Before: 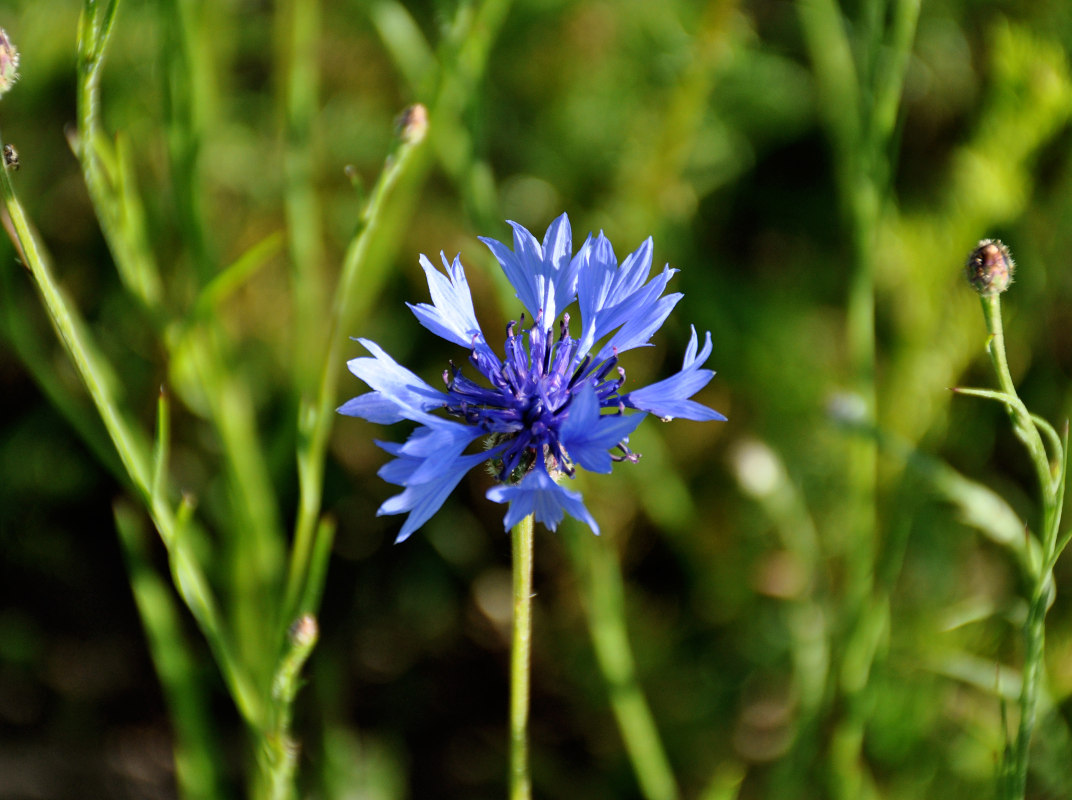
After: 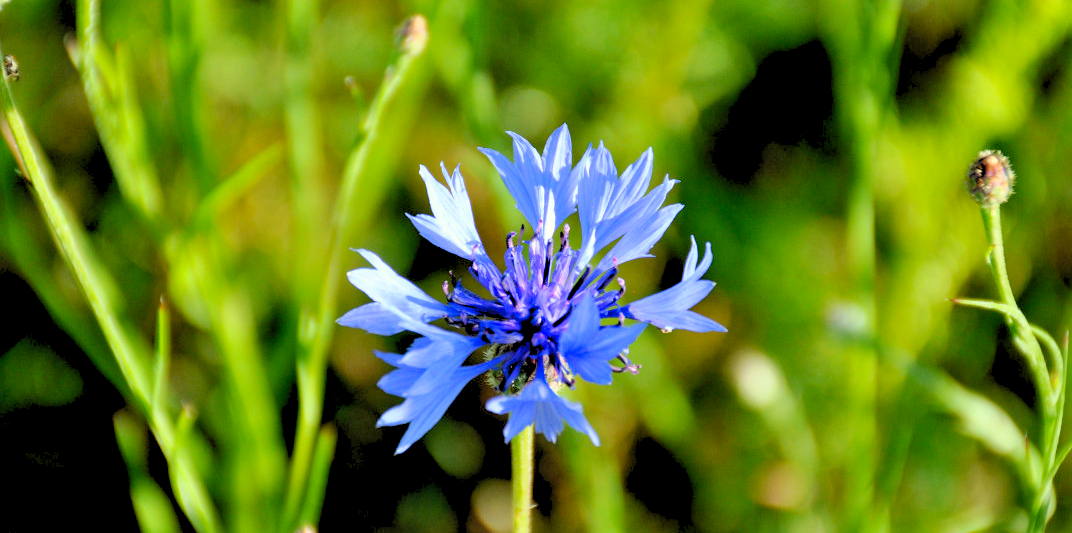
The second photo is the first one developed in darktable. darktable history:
color correction: highlights a* -4.28, highlights b* 6.53
crop: top 11.166%, bottom 22.168%
levels: levels [0.072, 0.414, 0.976]
